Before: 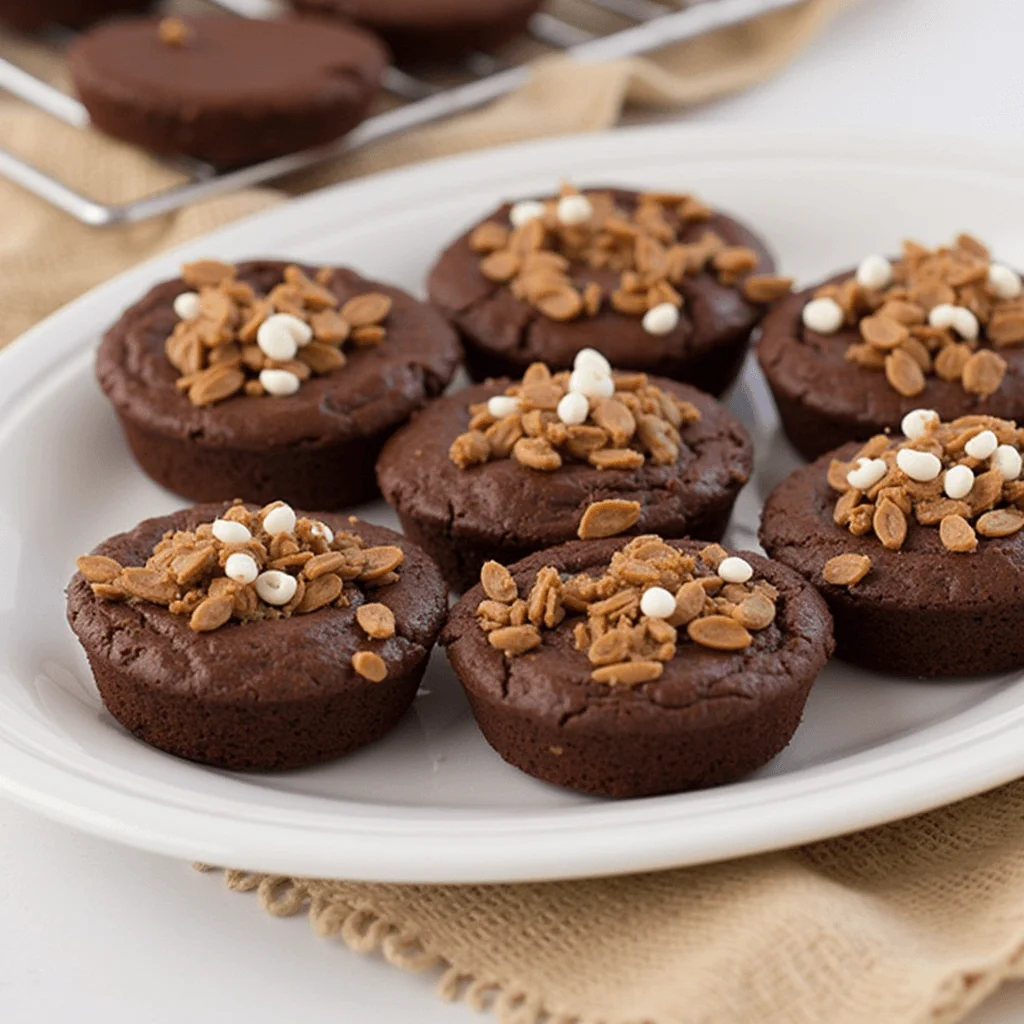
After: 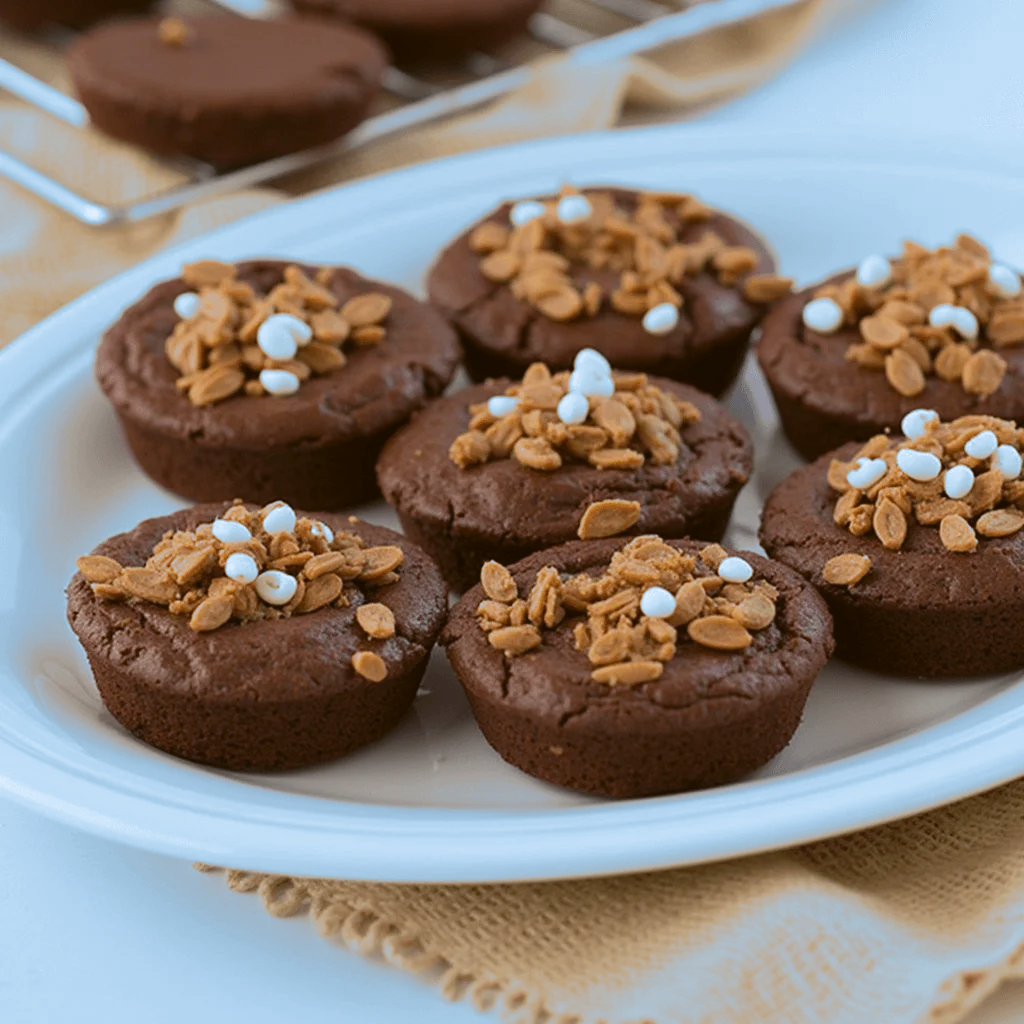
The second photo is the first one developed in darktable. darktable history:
split-toning: shadows › hue 351.18°, shadows › saturation 0.86, highlights › hue 218.82°, highlights › saturation 0.73, balance -19.167
color balance: lift [1.004, 1.002, 1.002, 0.998], gamma [1, 1.007, 1.002, 0.993], gain [1, 0.977, 1.013, 1.023], contrast -3.64%
